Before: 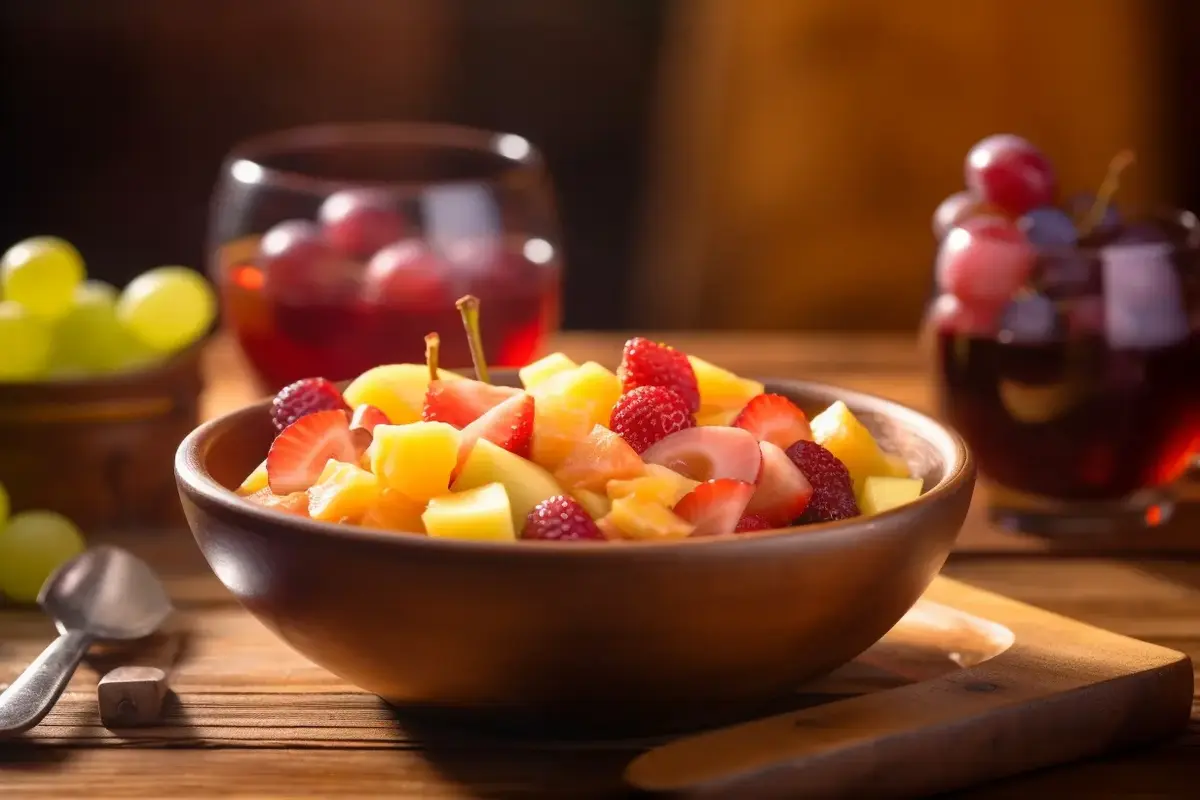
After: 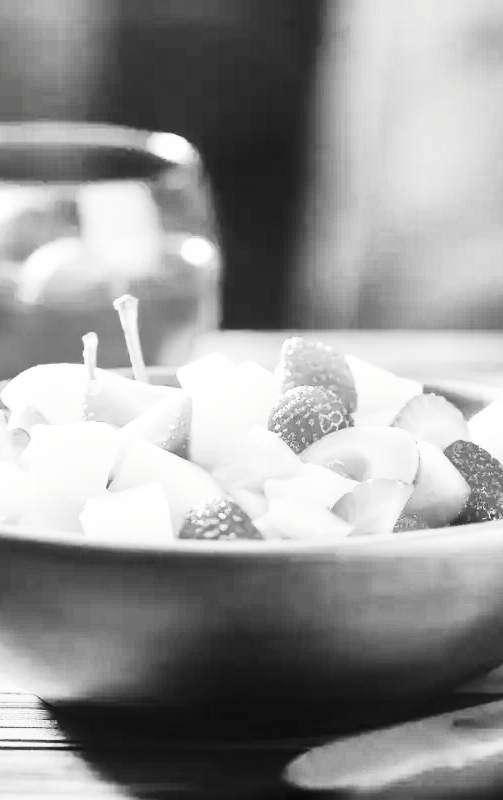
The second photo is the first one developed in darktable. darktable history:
contrast brightness saturation: contrast 0.545, brightness 0.456, saturation -0.997
crop: left 28.561%, right 29.449%
tone equalizer: -7 EV 0.152 EV, -6 EV 0.616 EV, -5 EV 1.11 EV, -4 EV 1.34 EV, -3 EV 1.13 EV, -2 EV 0.6 EV, -1 EV 0.147 EV
exposure: exposure 0.014 EV, compensate highlight preservation false
color balance rgb: perceptual saturation grading › global saturation 25.386%, global vibrance 33.348%
base curve: curves: ch0 [(0, 0) (0.028, 0.03) (0.121, 0.232) (0.46, 0.748) (0.859, 0.968) (1, 1)], preserve colors none
